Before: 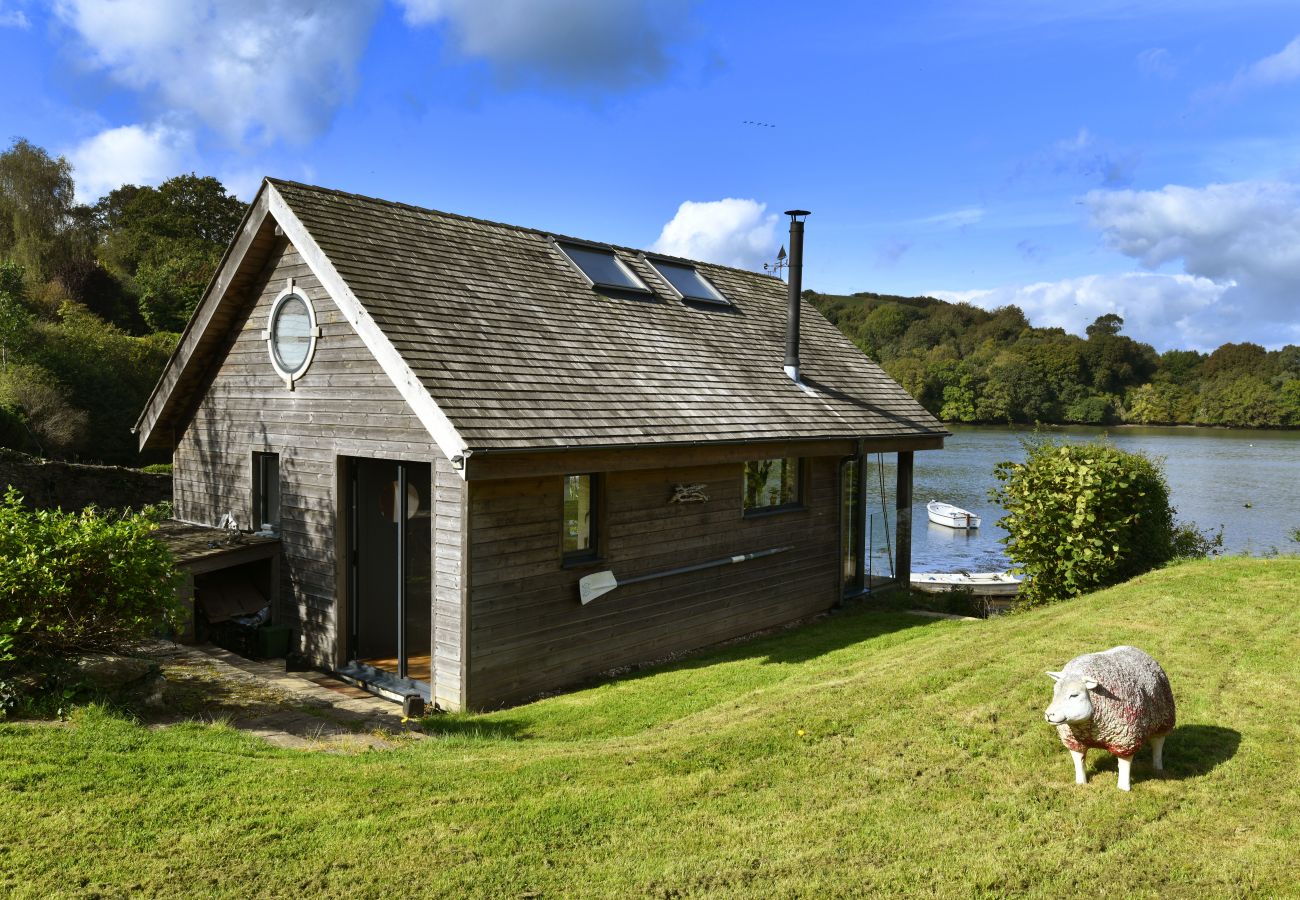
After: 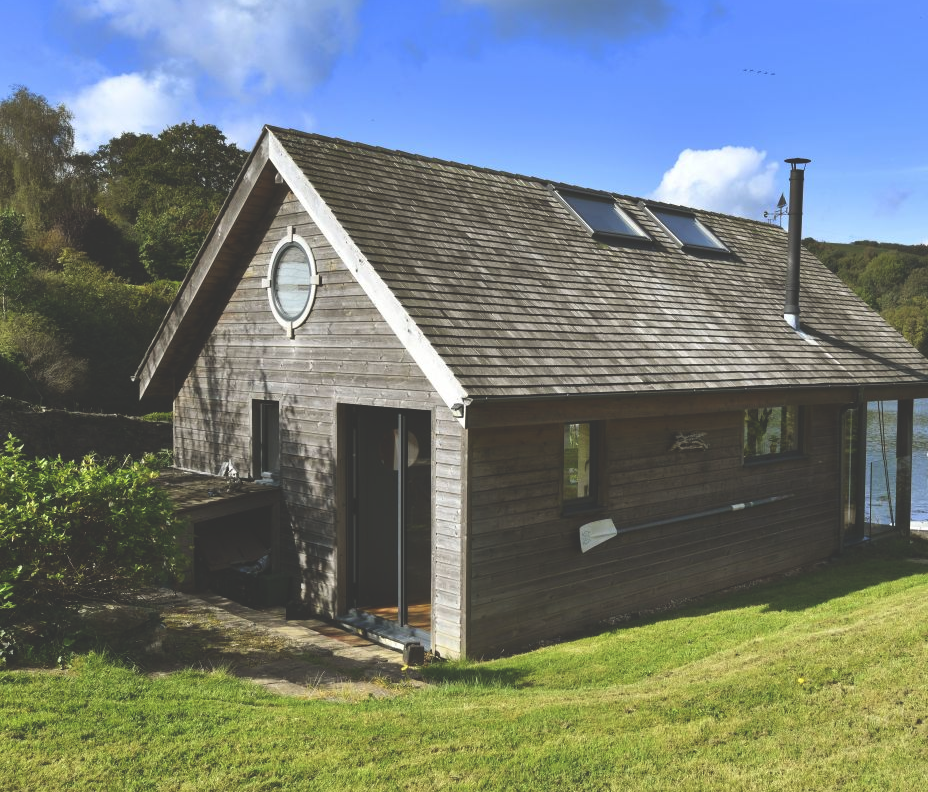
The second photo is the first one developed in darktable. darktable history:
crop: top 5.803%, right 27.864%, bottom 5.804%
exposure: black level correction -0.03, compensate highlight preservation false
